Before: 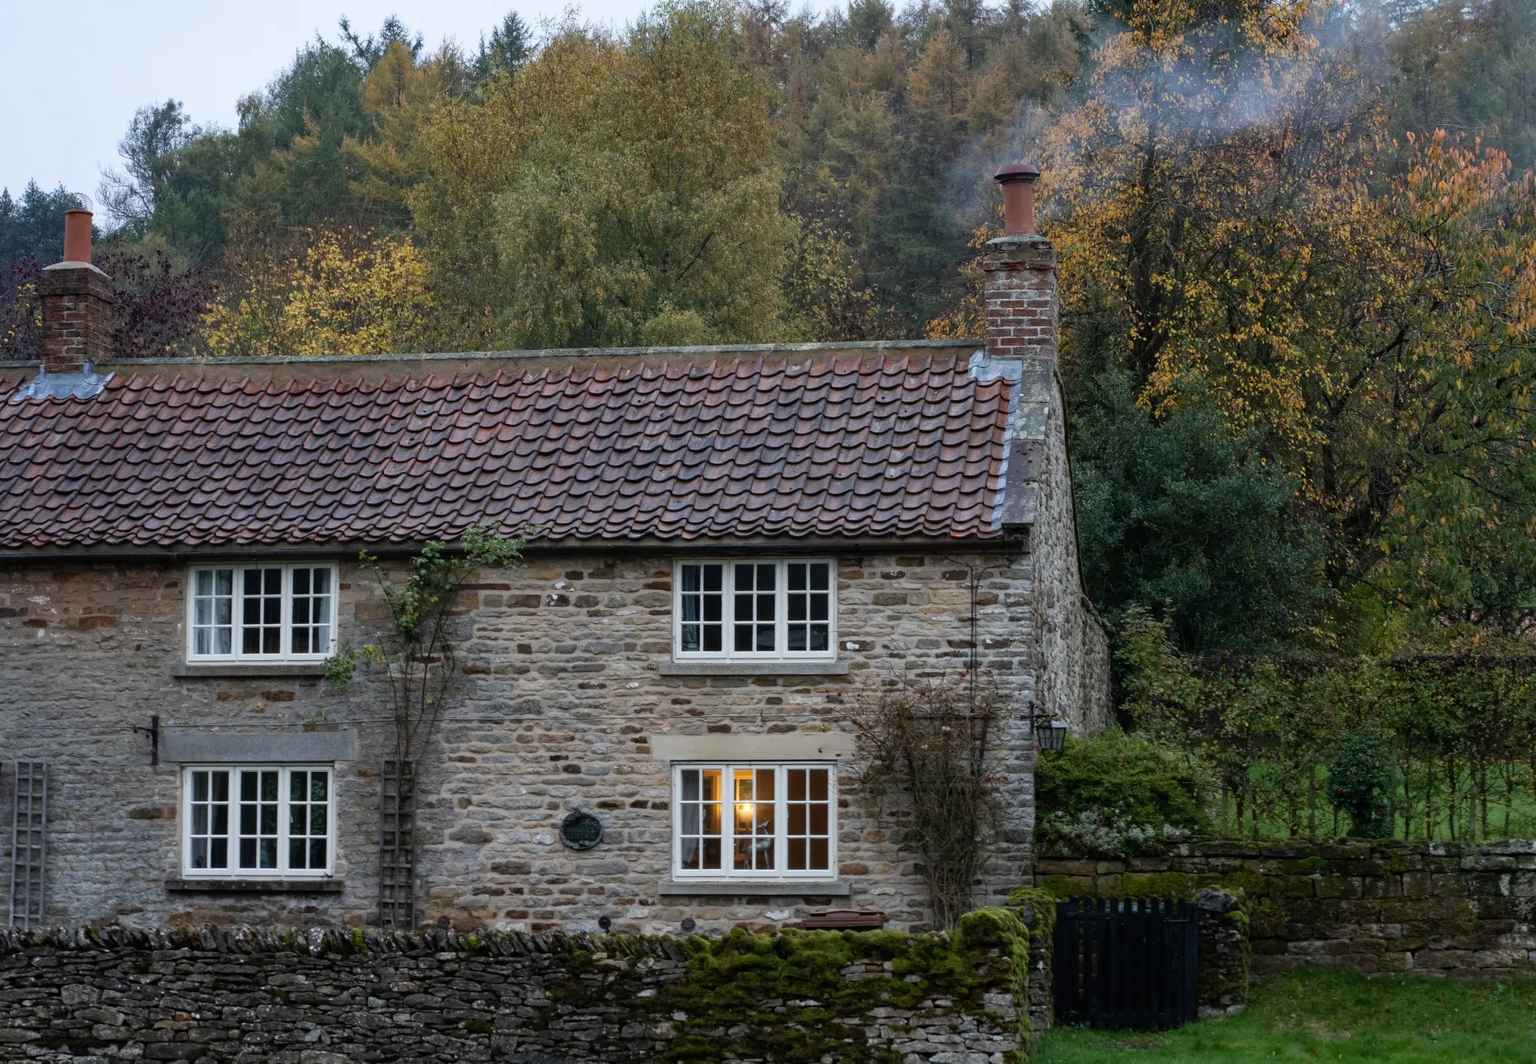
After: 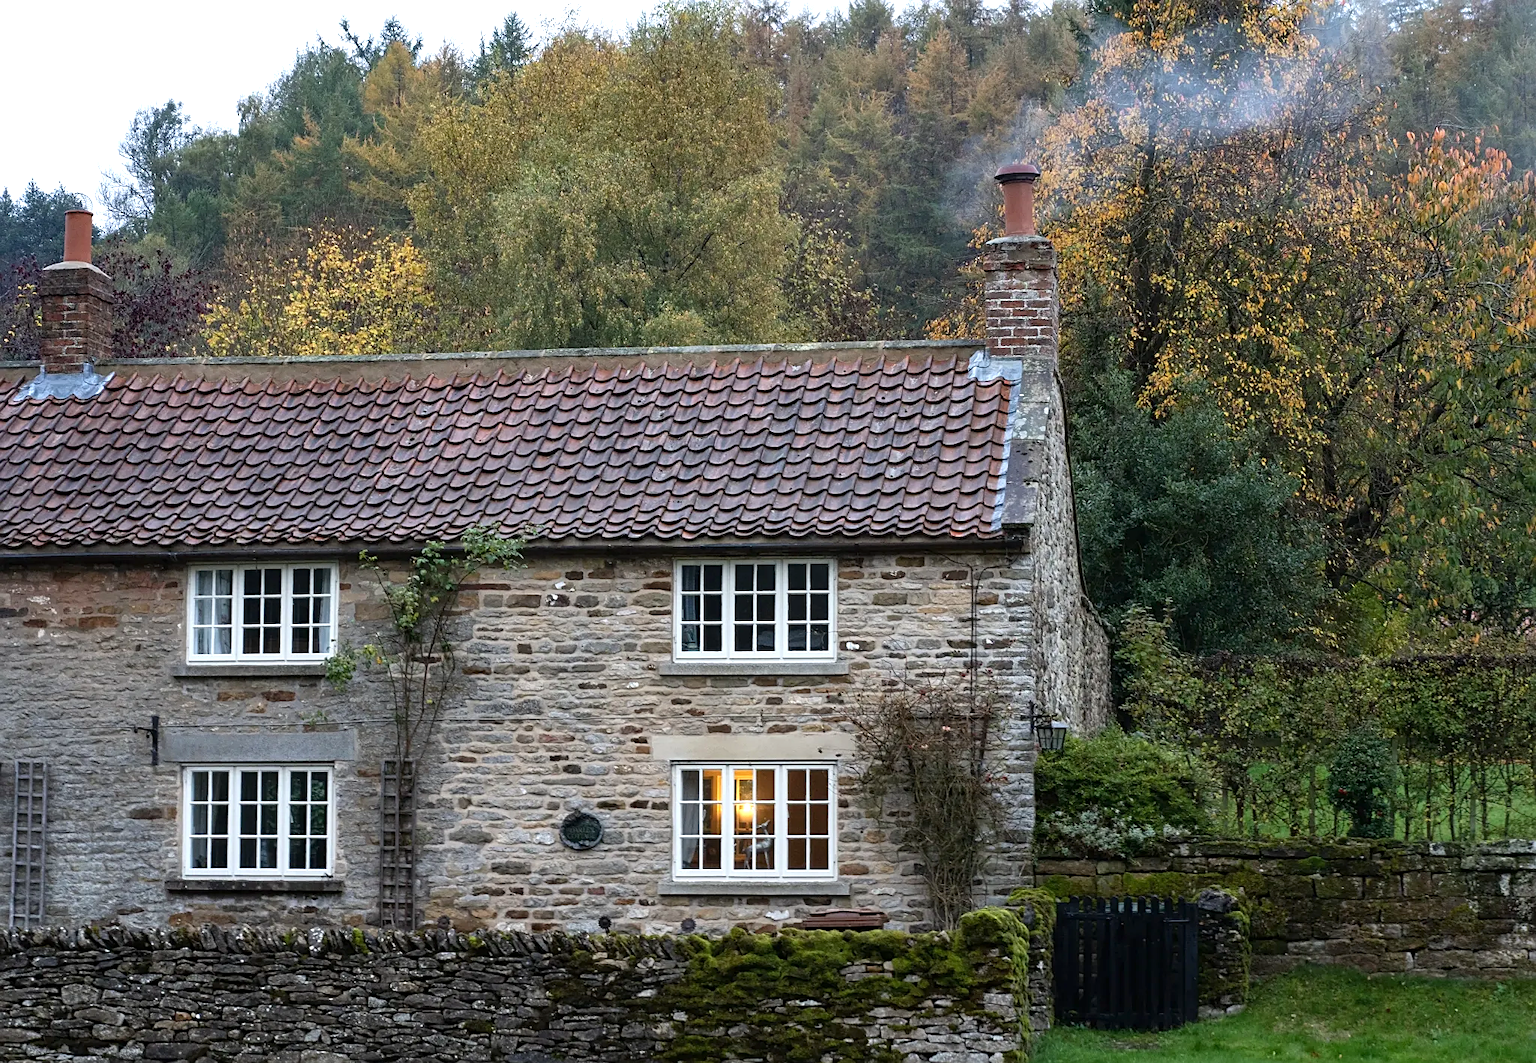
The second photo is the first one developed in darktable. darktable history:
exposure: exposure 0.655 EV, compensate highlight preservation false
sharpen: on, module defaults
